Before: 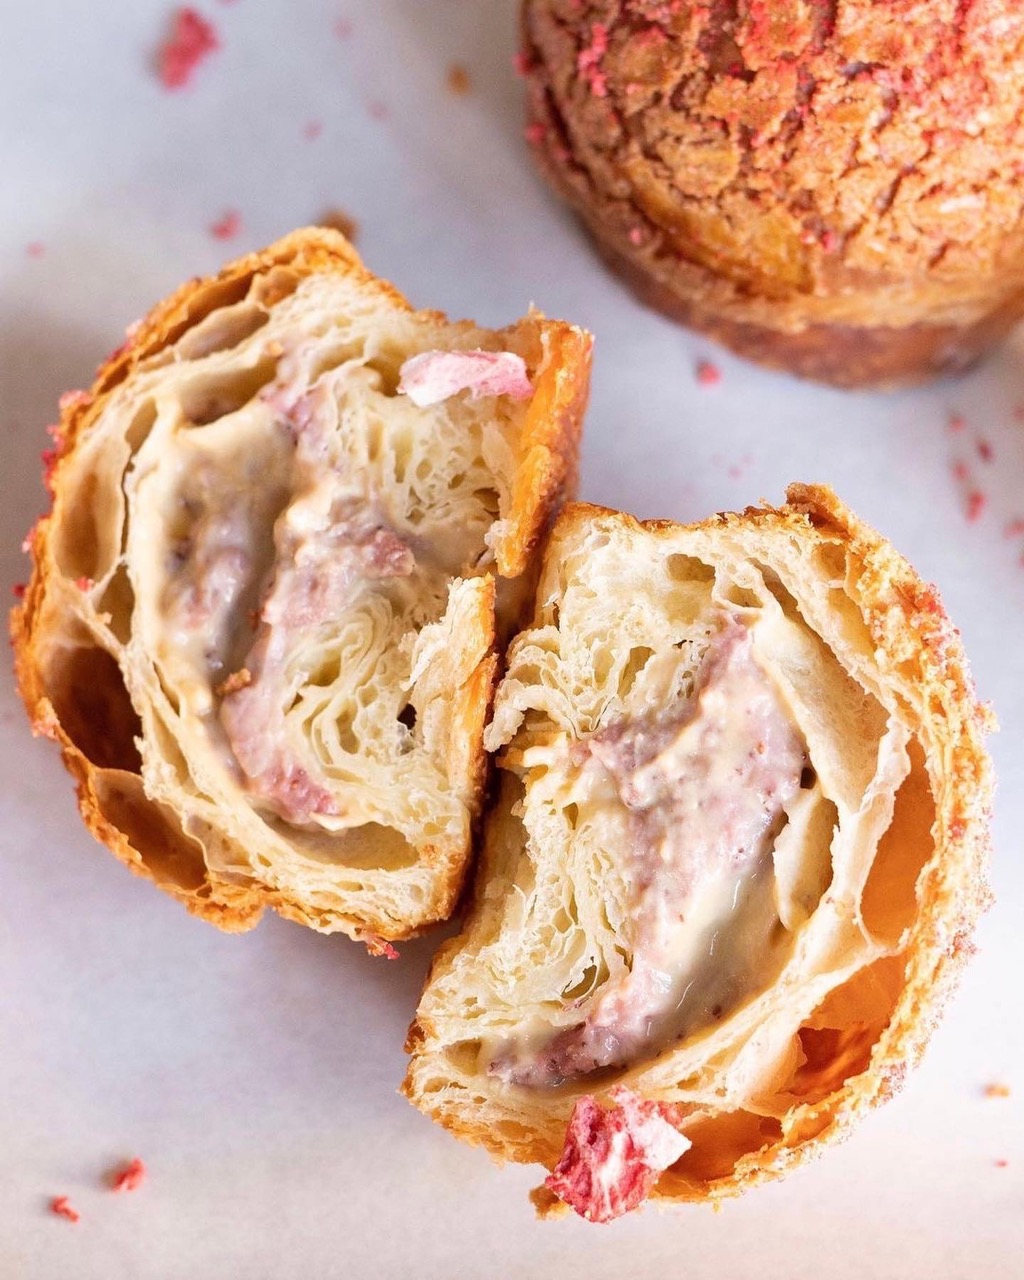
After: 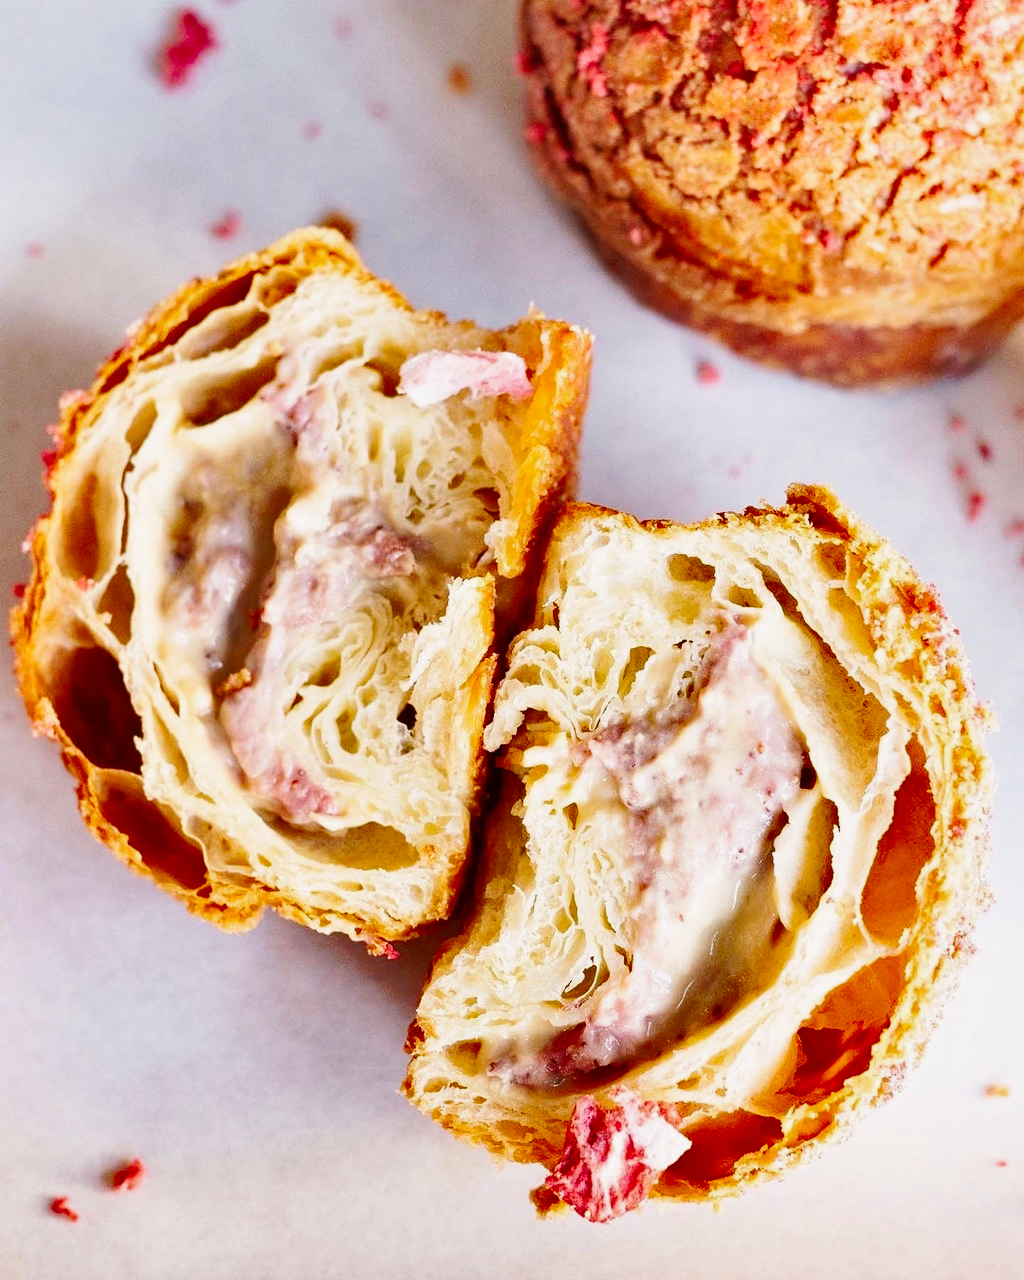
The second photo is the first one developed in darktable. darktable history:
base curve: curves: ch0 [(0, 0) (0.032, 0.025) (0.121, 0.166) (0.206, 0.329) (0.605, 0.79) (1, 1)], preserve colors none
shadows and highlights: shadows 43.8, white point adjustment -1.43, highlights color adjustment 79.01%, soften with gaussian
